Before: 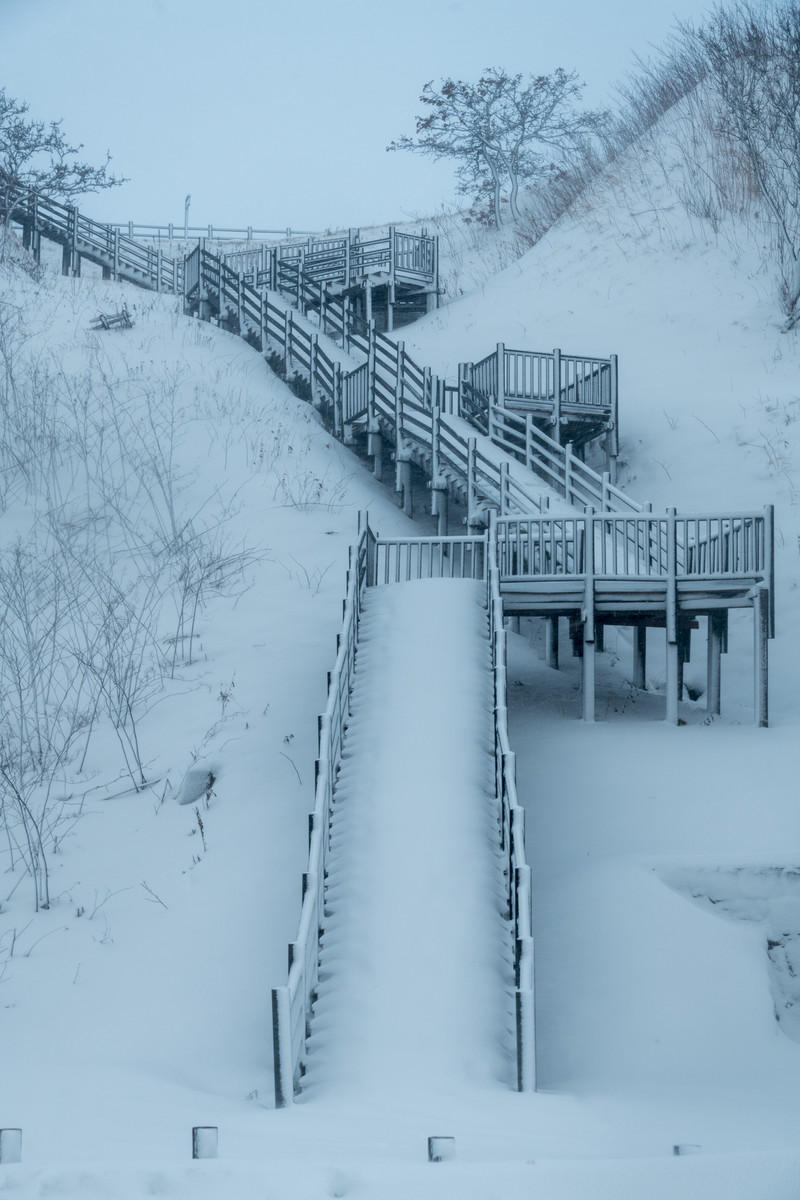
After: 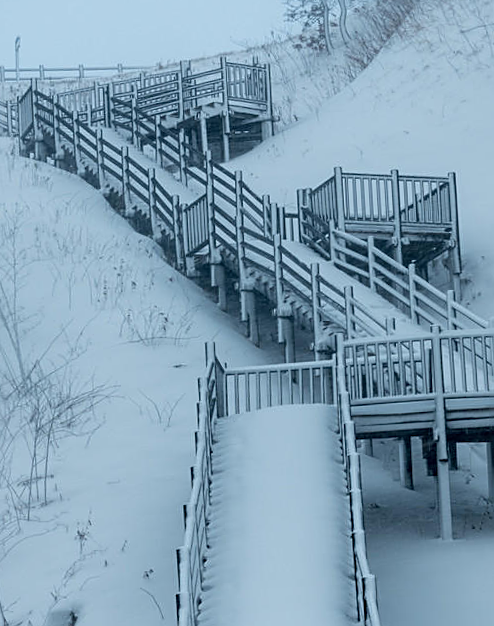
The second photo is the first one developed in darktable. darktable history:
rotate and perspective: rotation -3.18°, automatic cropping off
crop: left 20.932%, top 15.471%, right 21.848%, bottom 34.081%
sharpen: on, module defaults
